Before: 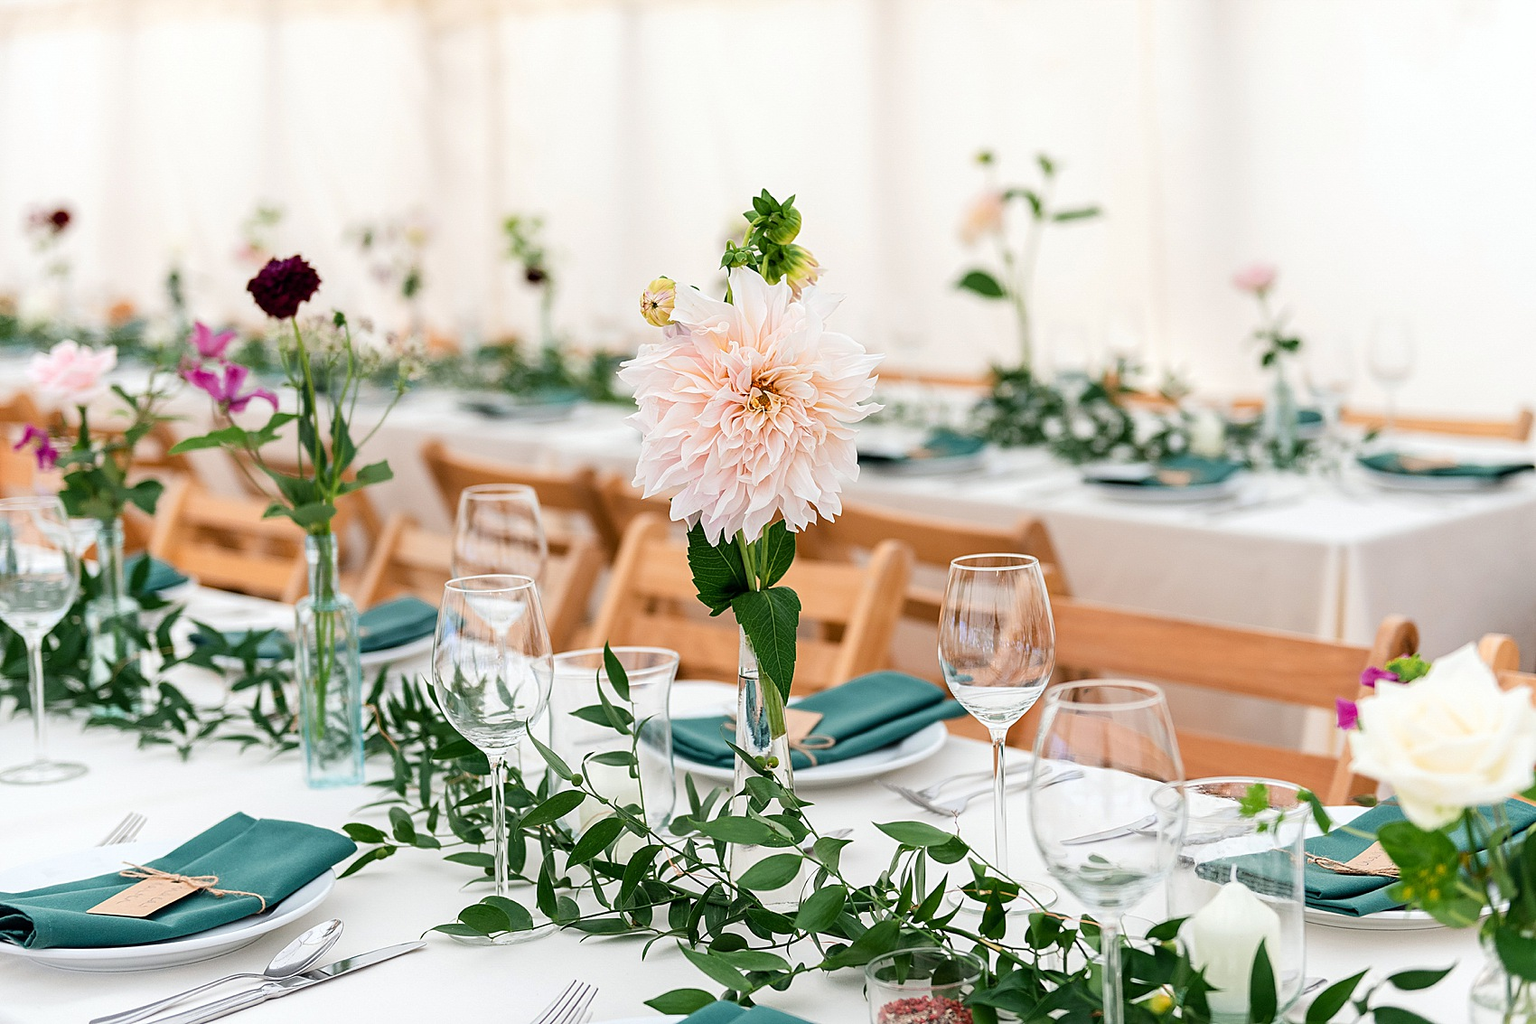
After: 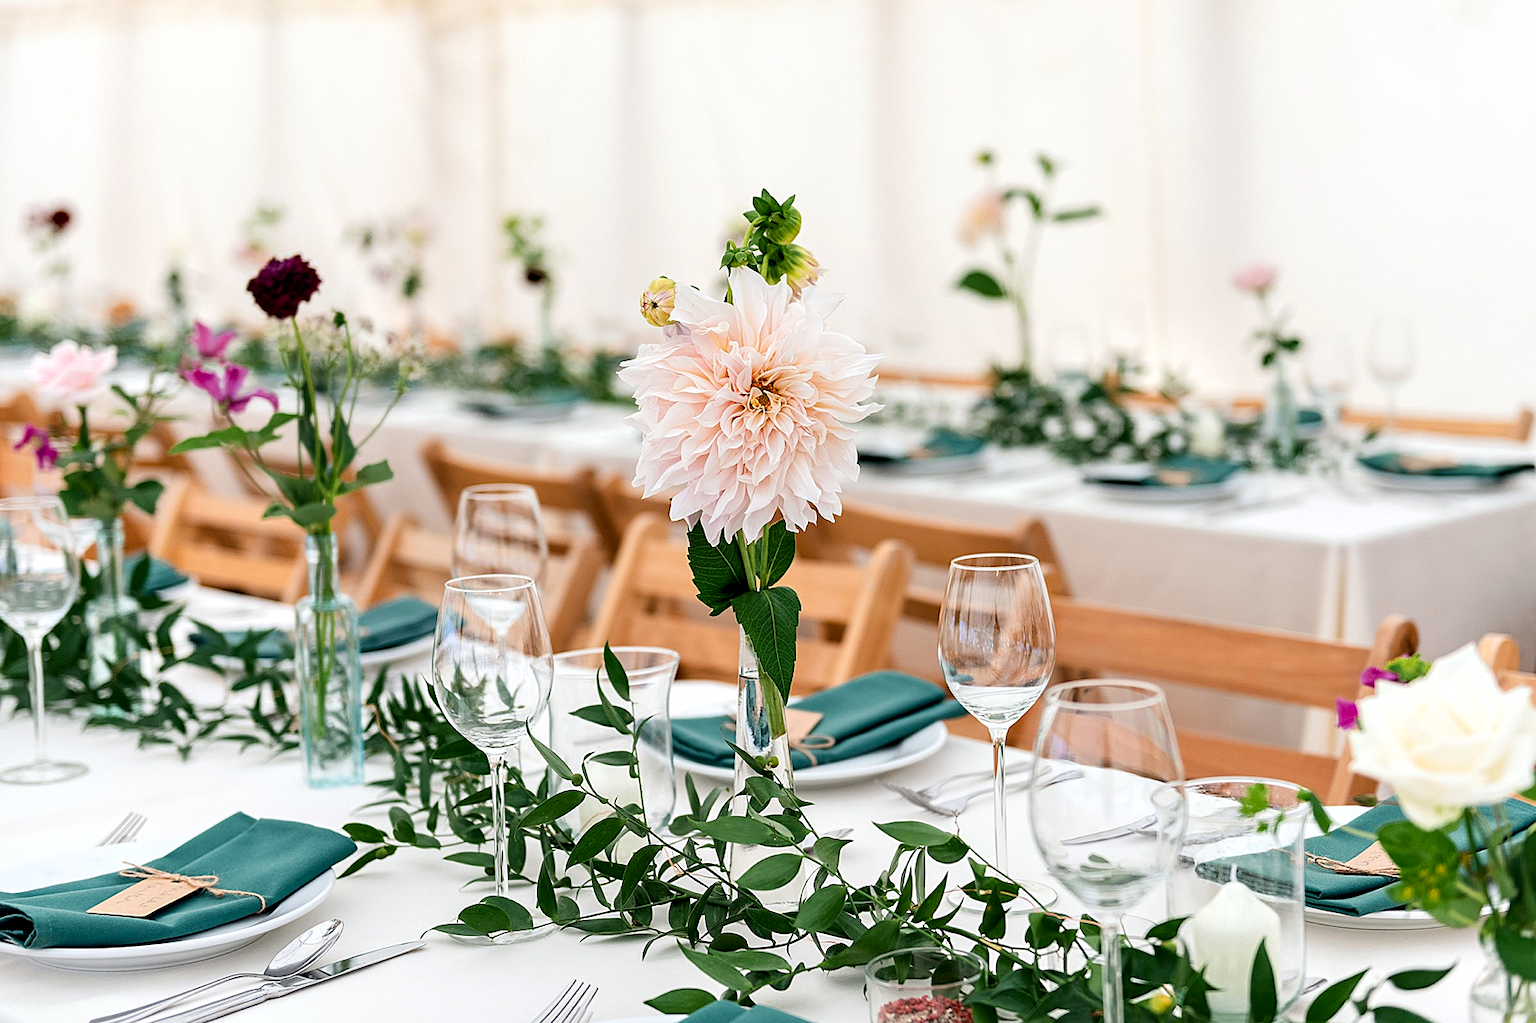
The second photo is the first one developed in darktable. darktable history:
contrast equalizer: y [[0.528 ×6], [0.514 ×6], [0.362 ×6], [0 ×6], [0 ×6]]
